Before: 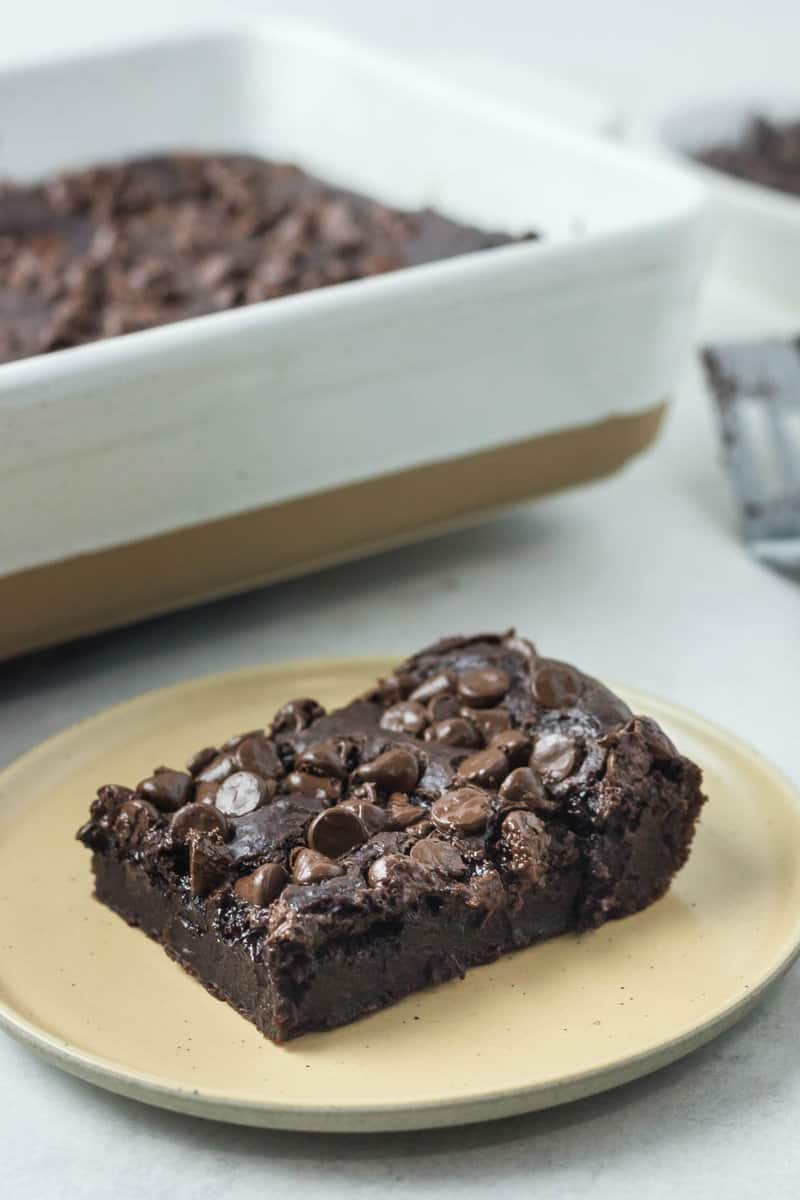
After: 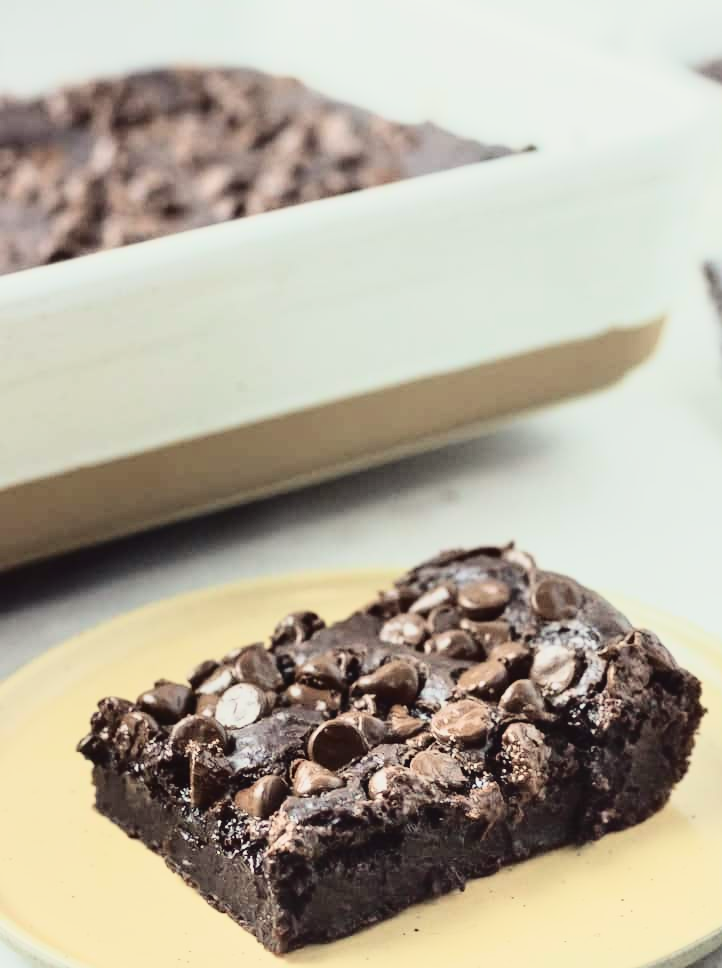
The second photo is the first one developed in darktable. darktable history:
crop: top 7.404%, right 9.718%, bottom 11.927%
tone curve: curves: ch0 [(0, 0.026) (0.155, 0.133) (0.272, 0.34) (0.434, 0.625) (0.676, 0.871) (0.994, 0.955)], color space Lab, independent channels
color correction: highlights a* -0.958, highlights b* 4.48, shadows a* 3.56
